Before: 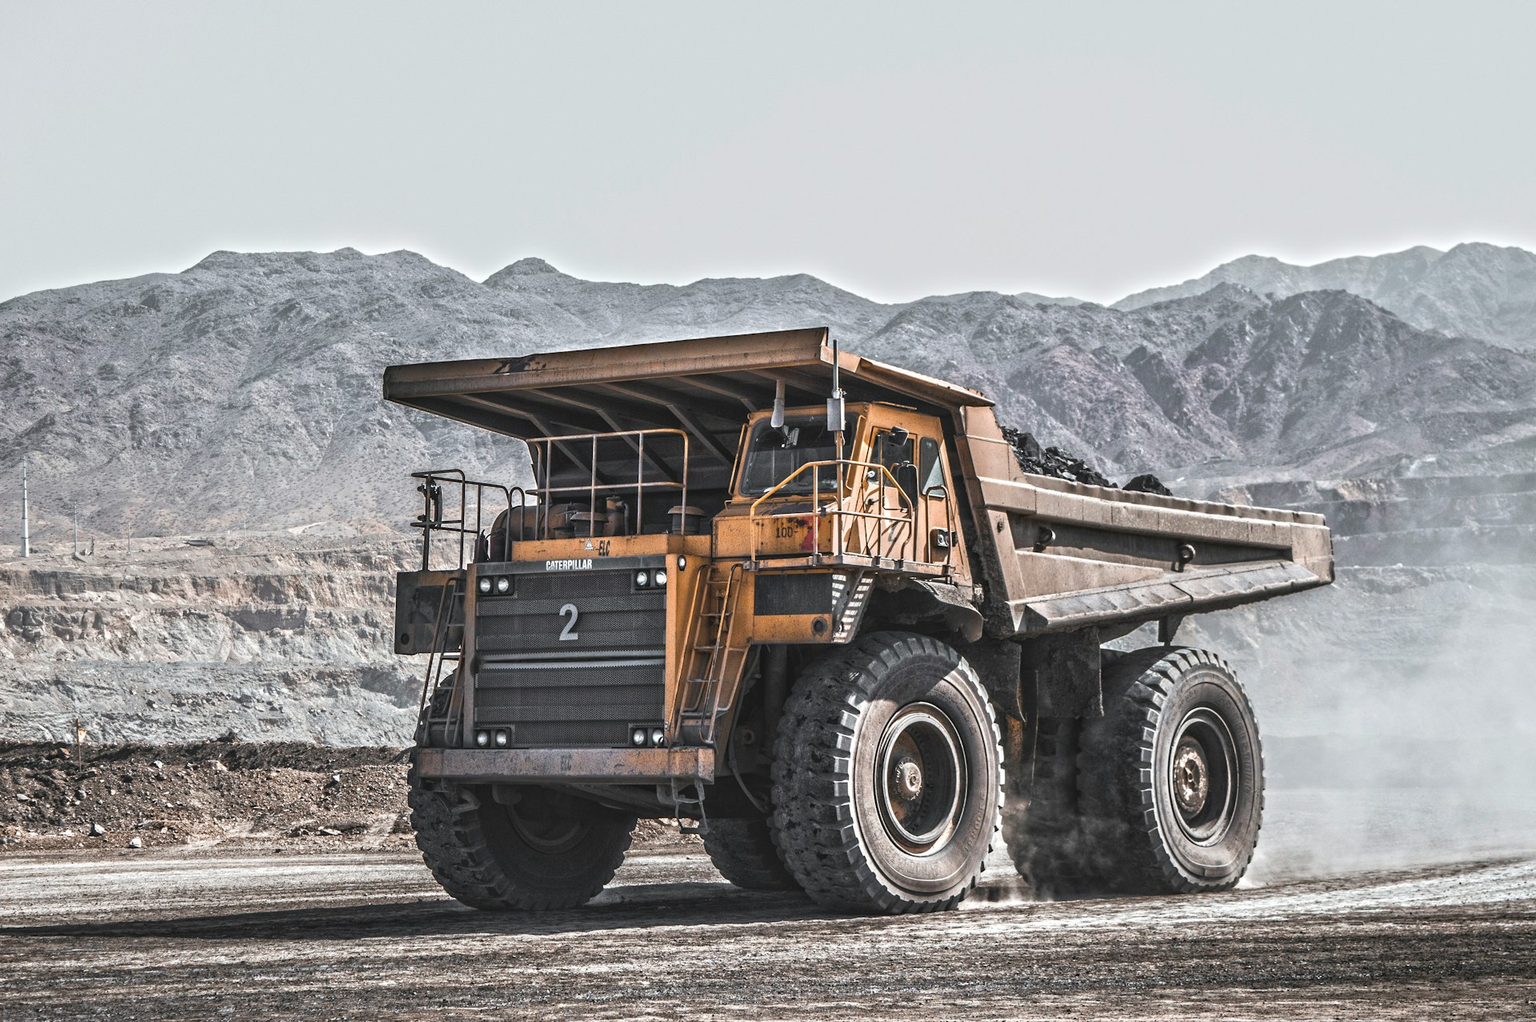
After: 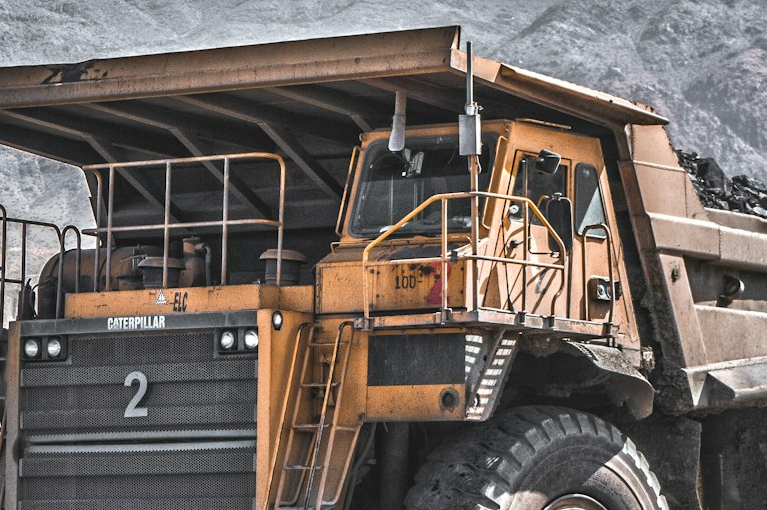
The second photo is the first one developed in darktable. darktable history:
color balance: contrast fulcrum 17.78%
crop: left 30%, top 30%, right 30%, bottom 30%
shadows and highlights: soften with gaussian
